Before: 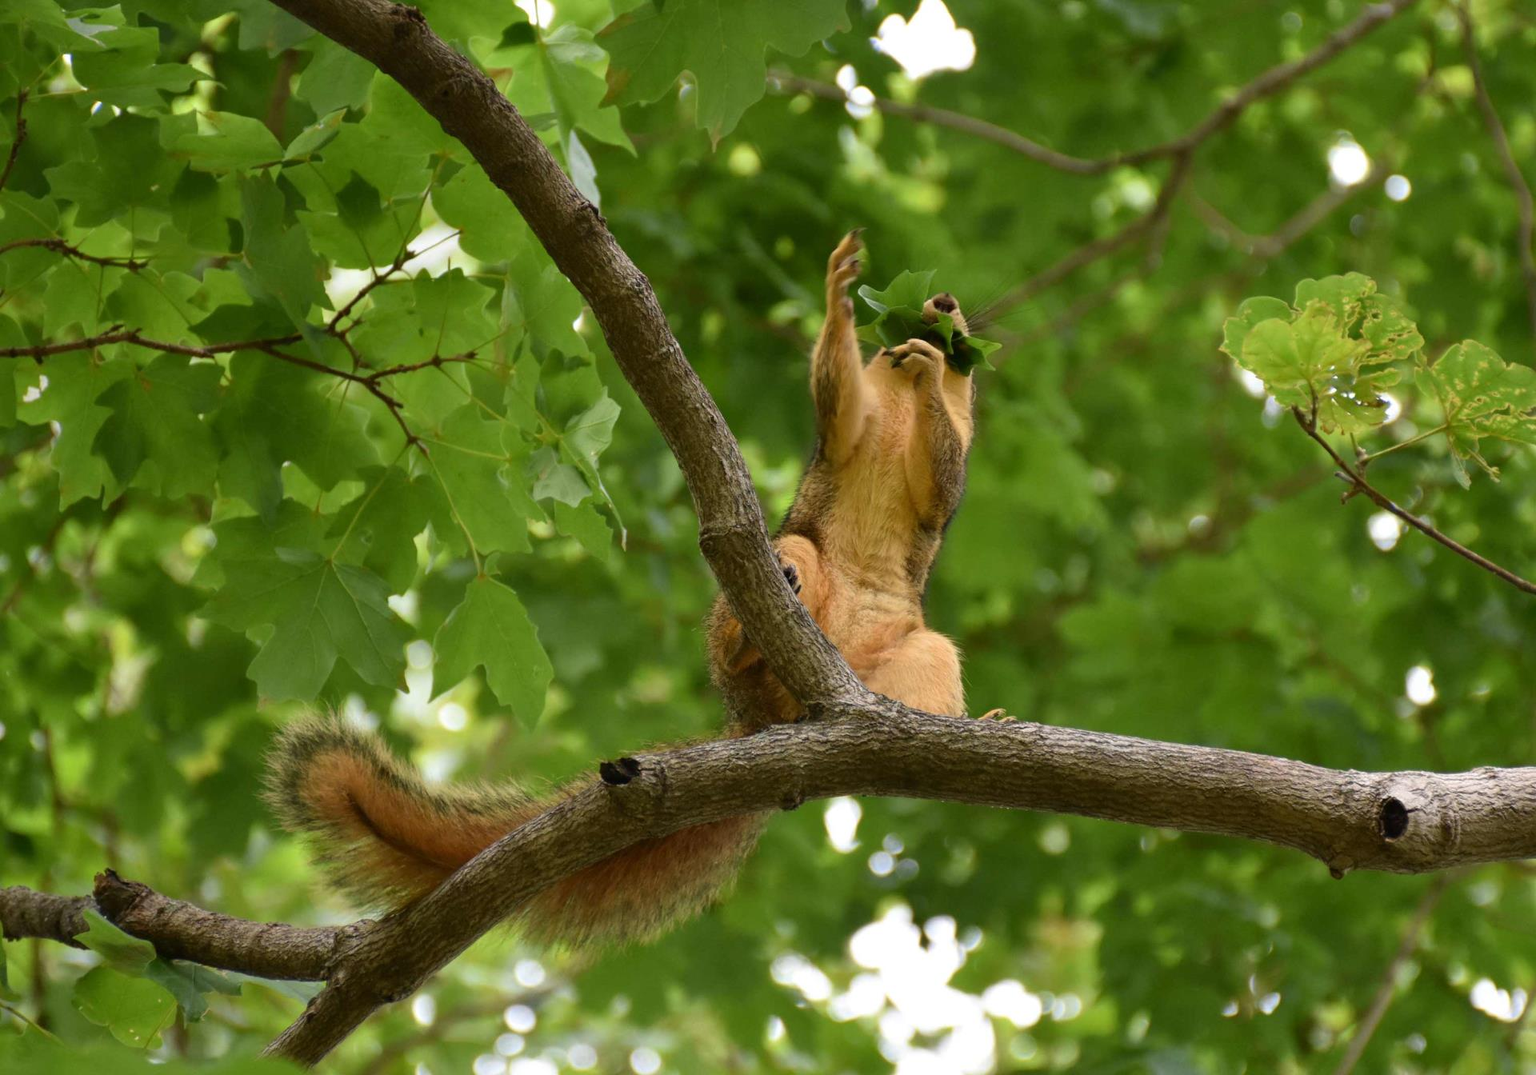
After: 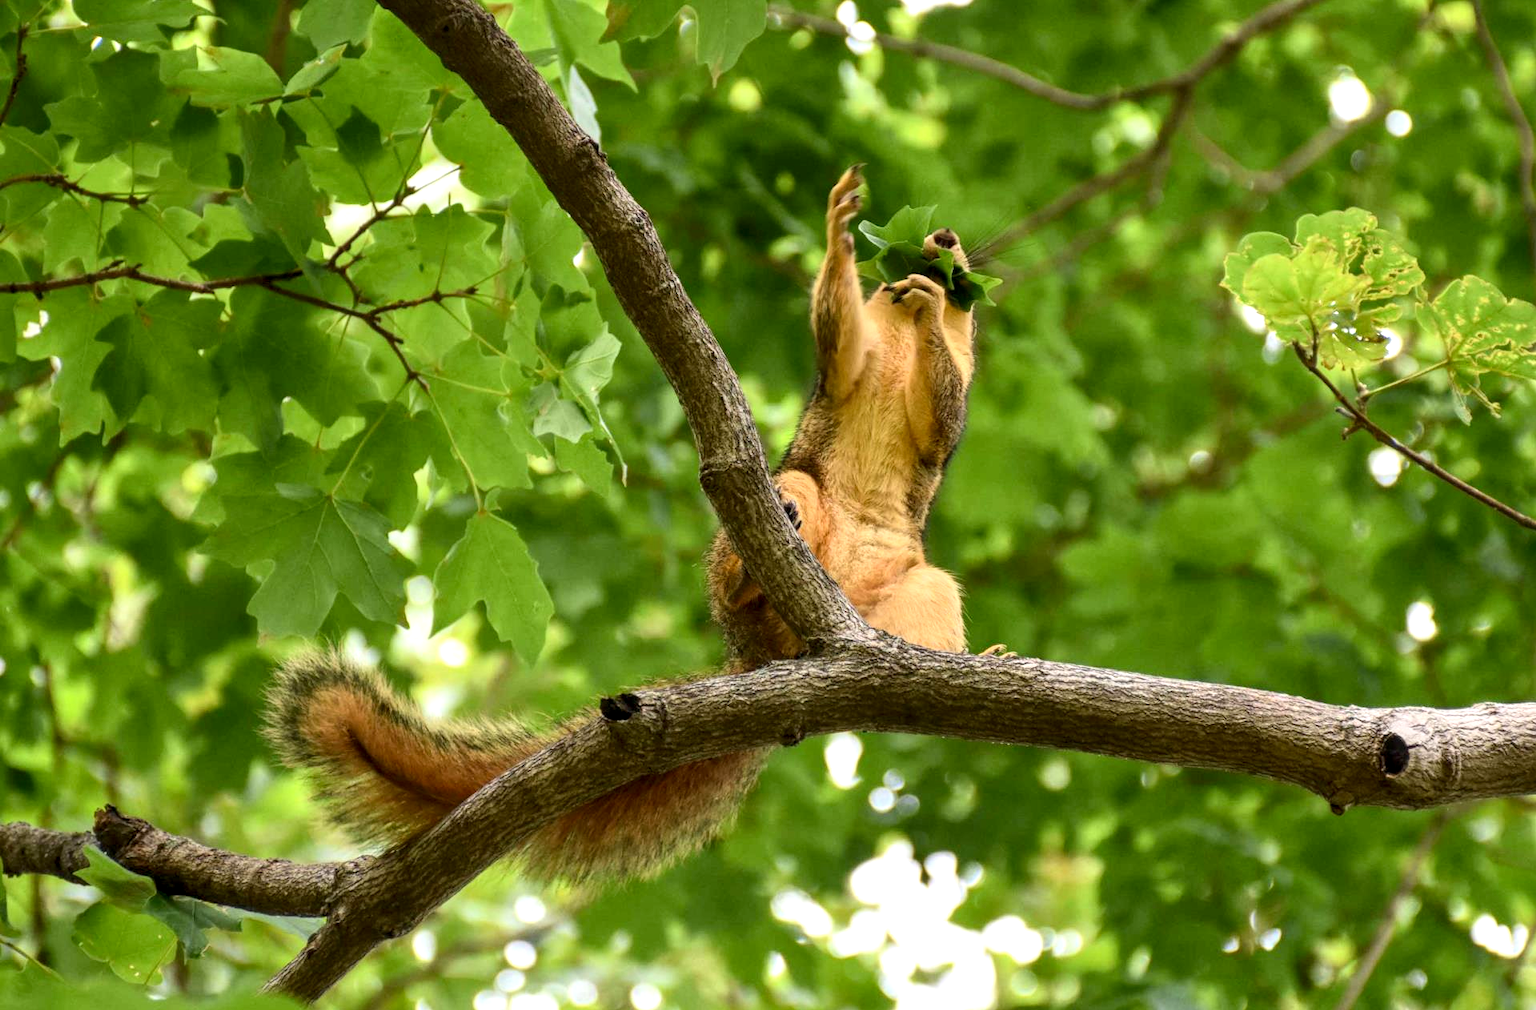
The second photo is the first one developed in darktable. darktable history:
local contrast: detail 142%
crop and rotate: top 6.053%
contrast brightness saturation: contrast 0.198, brightness 0.169, saturation 0.221
